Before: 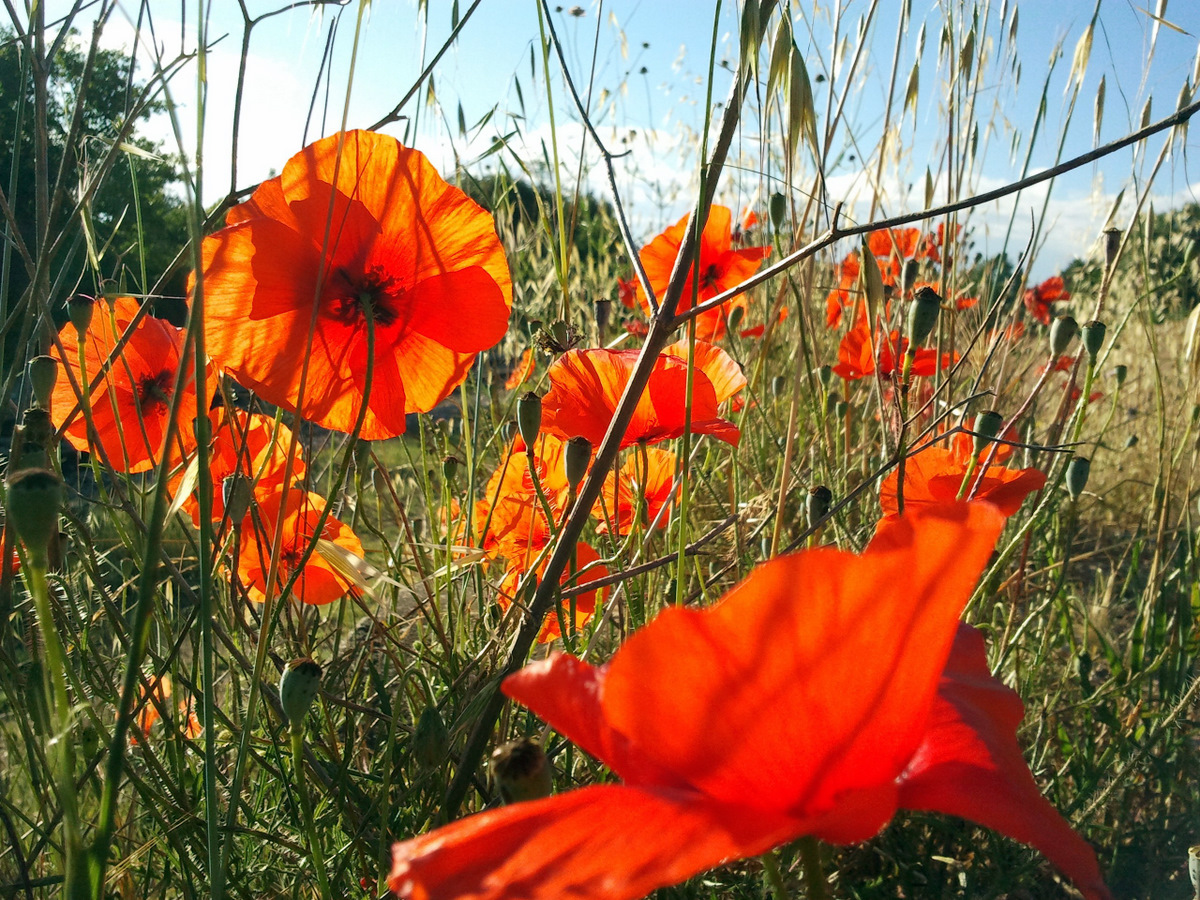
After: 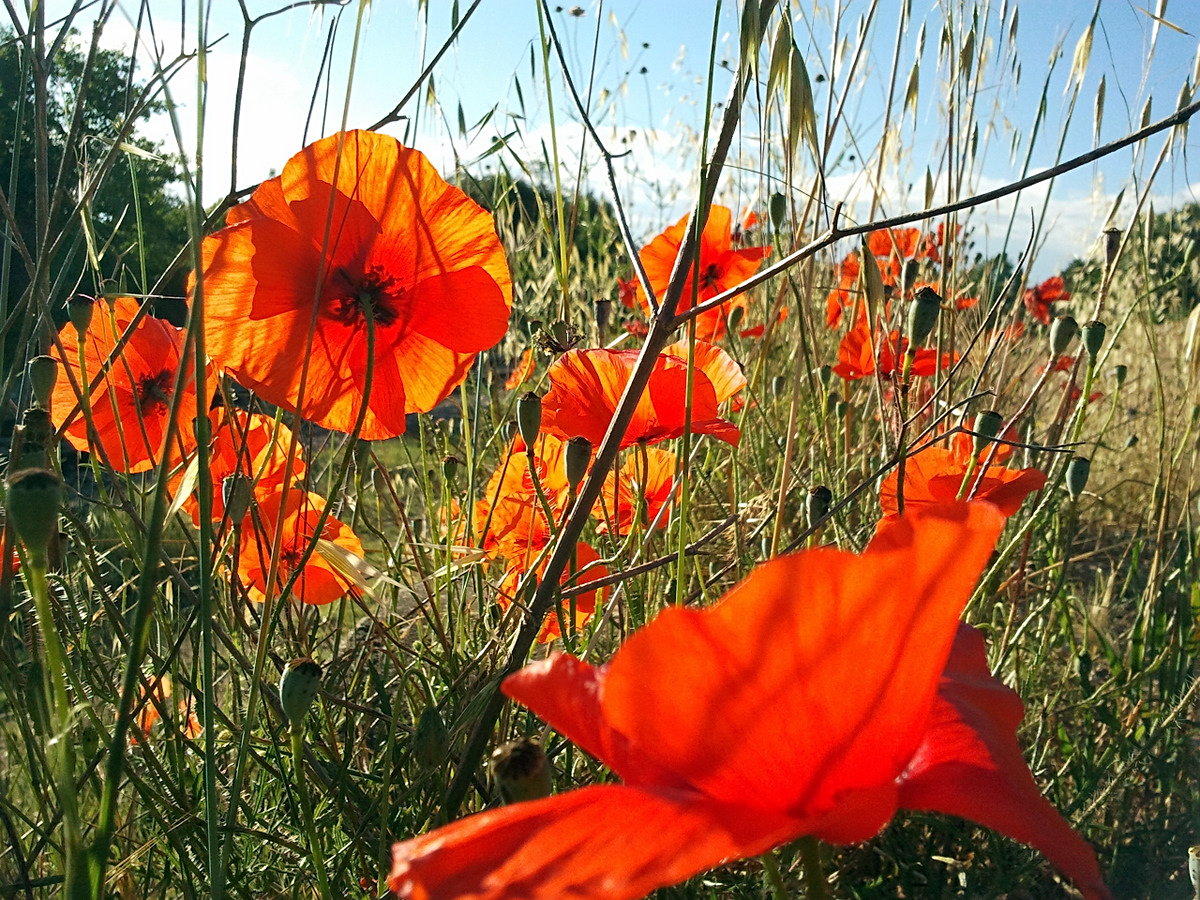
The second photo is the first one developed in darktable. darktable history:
sharpen: radius 2.121, amount 0.389, threshold 0.122
